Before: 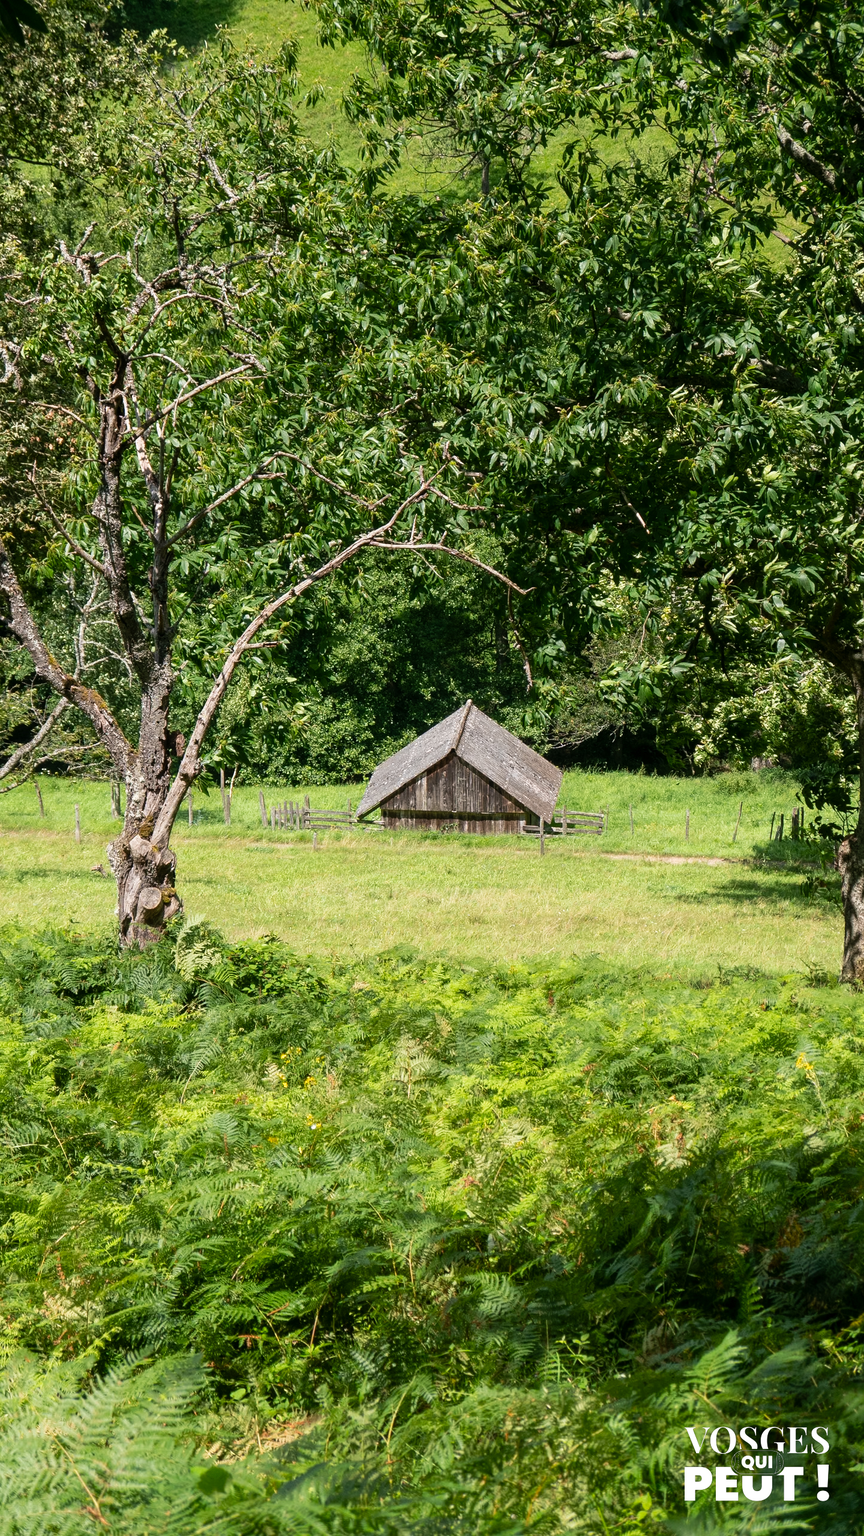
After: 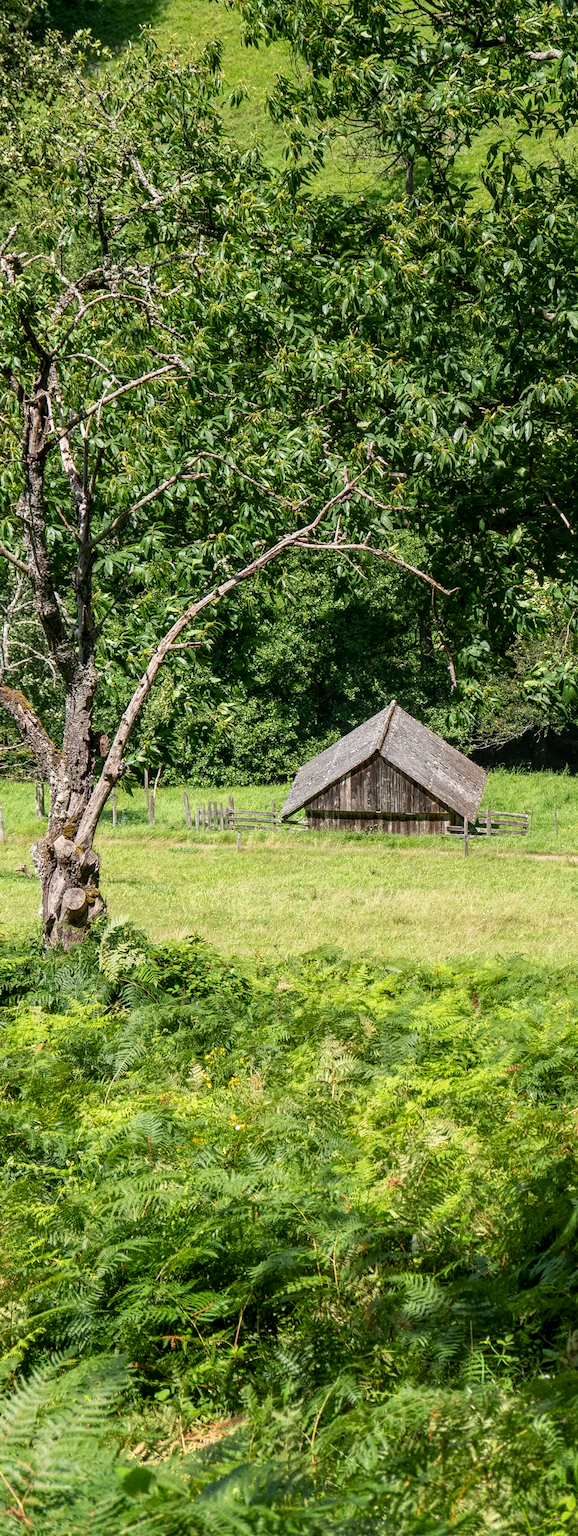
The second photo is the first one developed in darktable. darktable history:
crop and rotate: left 8.861%, right 24.208%
local contrast: on, module defaults
